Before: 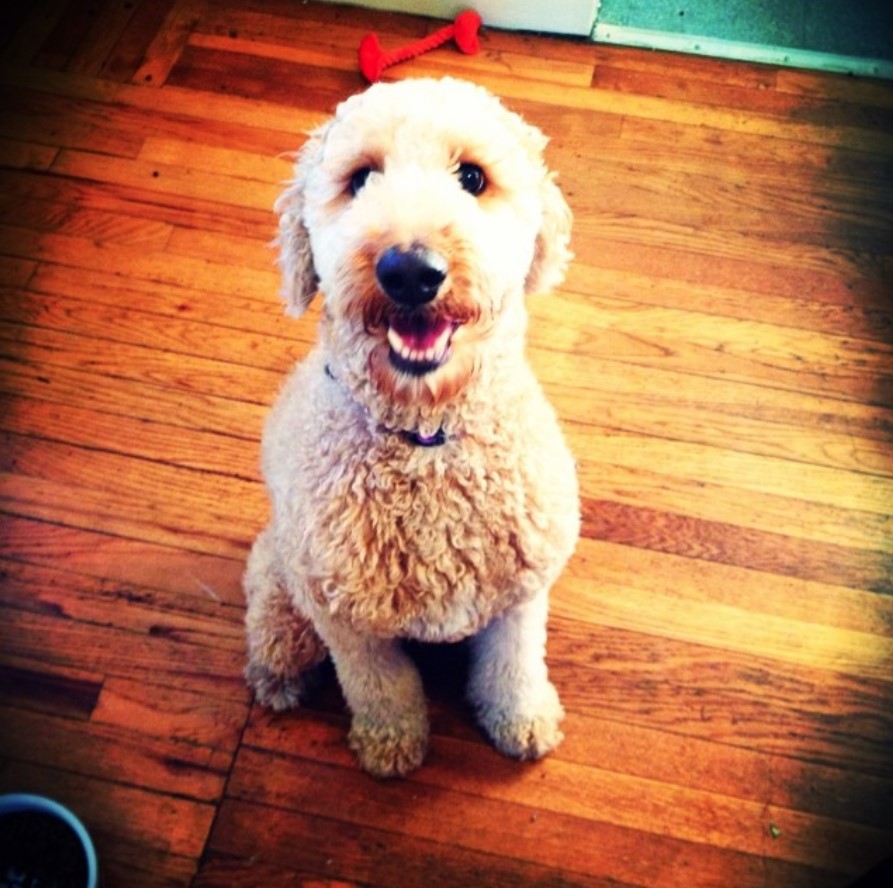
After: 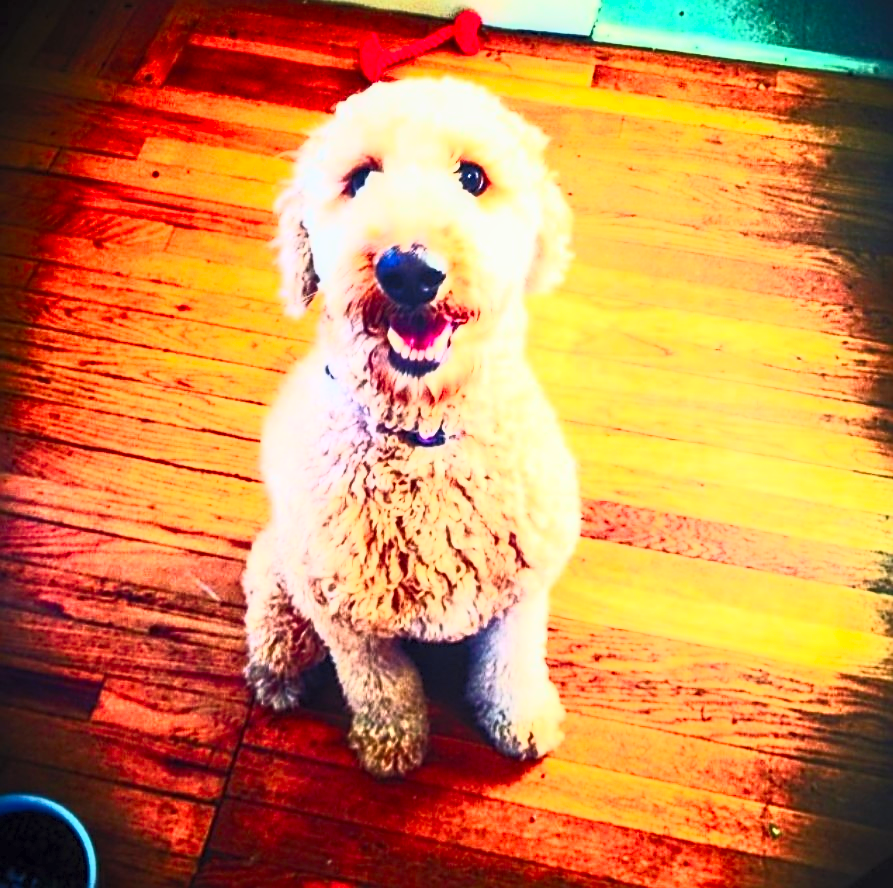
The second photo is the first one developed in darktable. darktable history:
sharpen: on, module defaults
local contrast: highlights 53%, shadows 51%, detail 130%, midtone range 0.448
contrast brightness saturation: contrast 0.837, brightness 0.595, saturation 0.603
